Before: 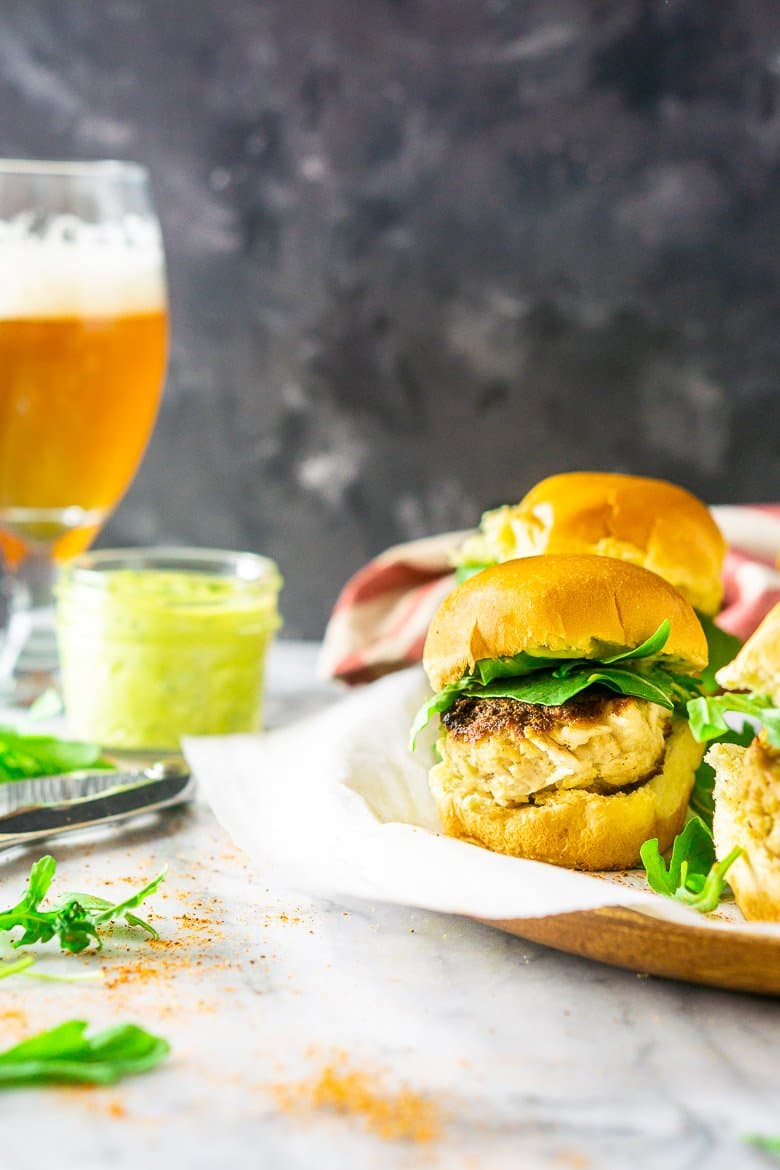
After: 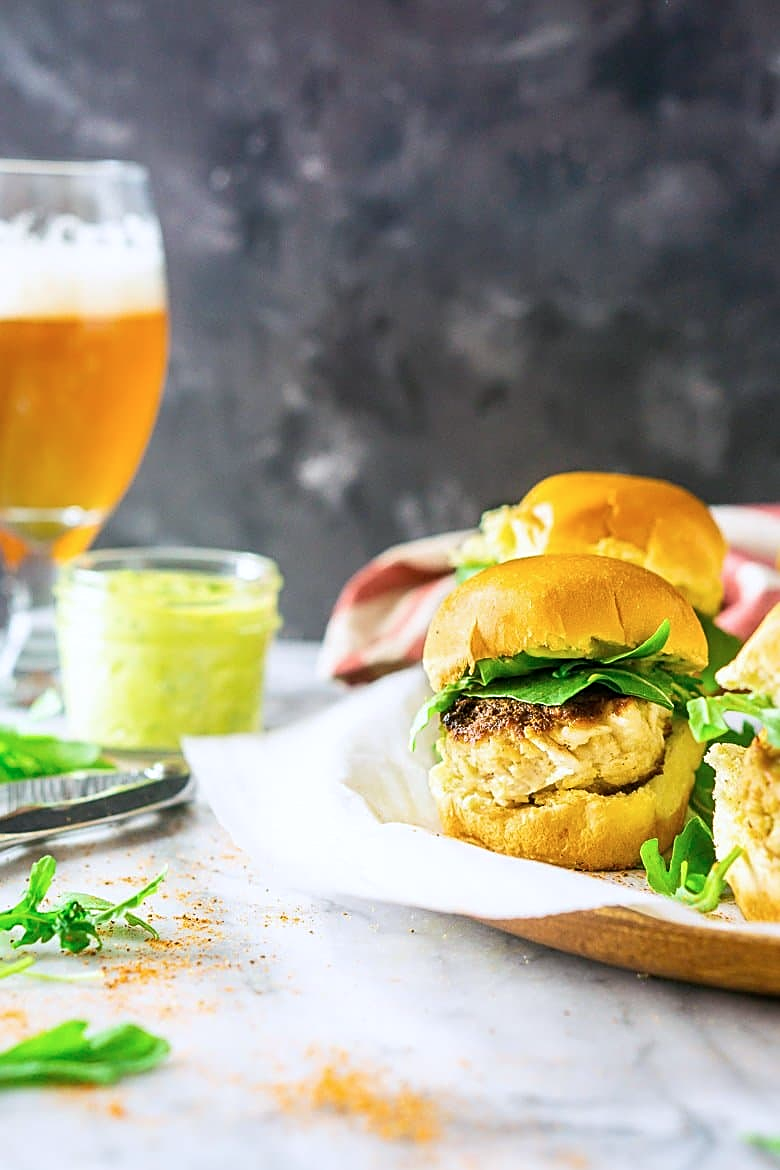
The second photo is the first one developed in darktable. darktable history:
color correction: highlights a* -0.101, highlights b* -5.94, shadows a* -0.125, shadows b* -0.096
sharpen: on, module defaults
